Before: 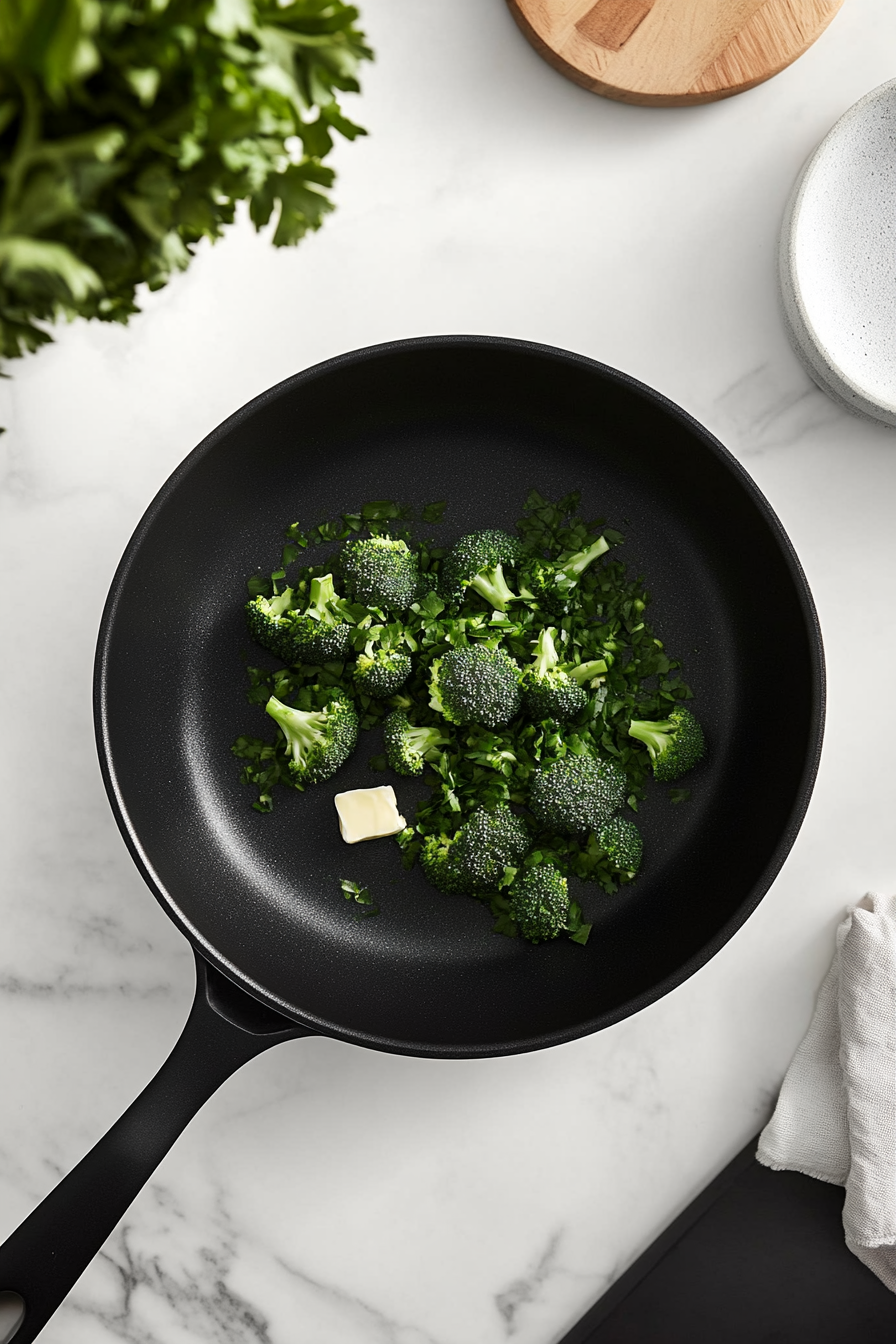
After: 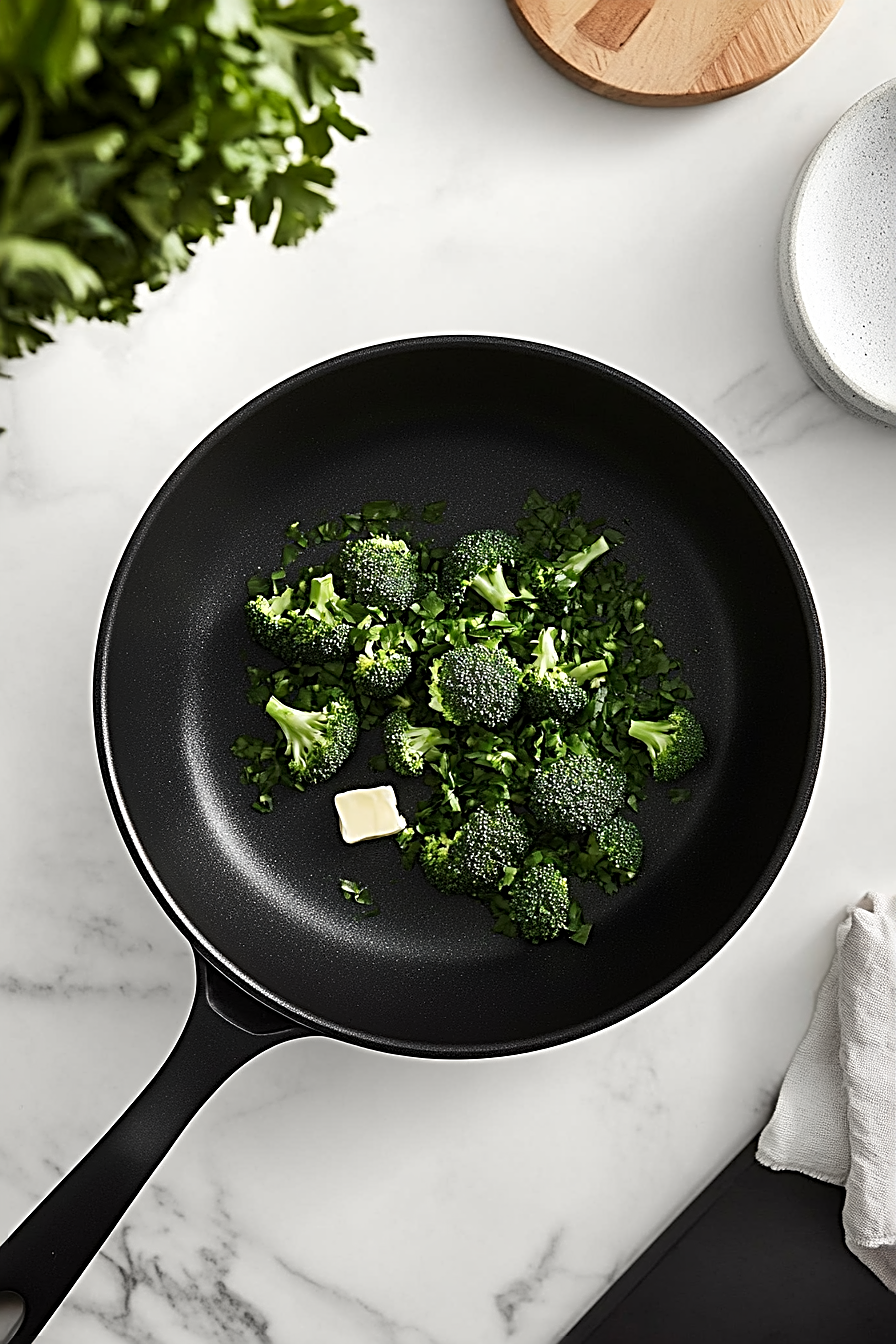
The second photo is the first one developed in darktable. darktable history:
sharpen: radius 3.019, amount 0.762
base curve: preserve colors none
